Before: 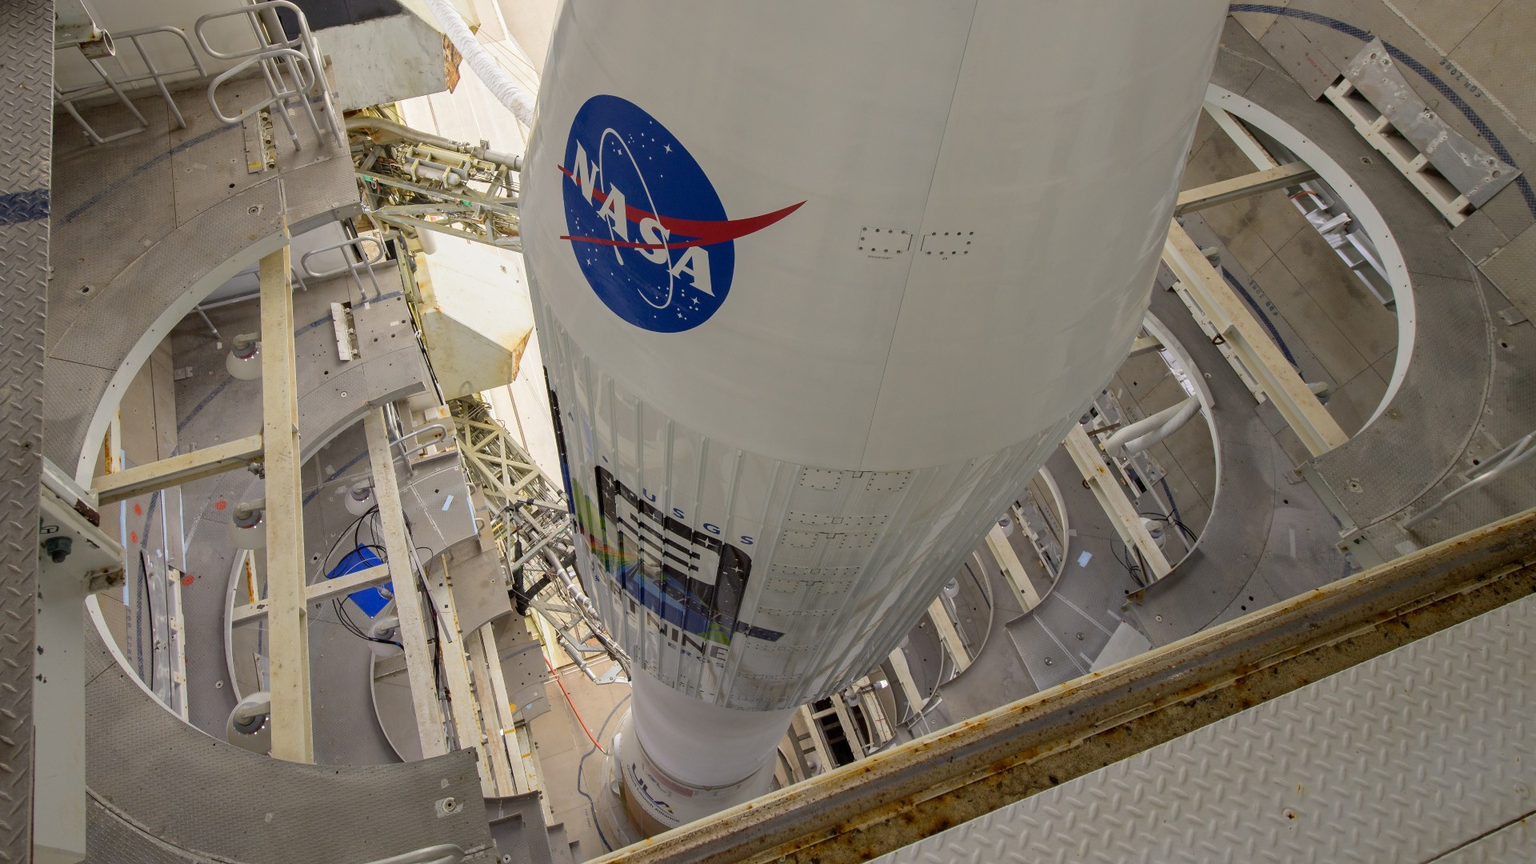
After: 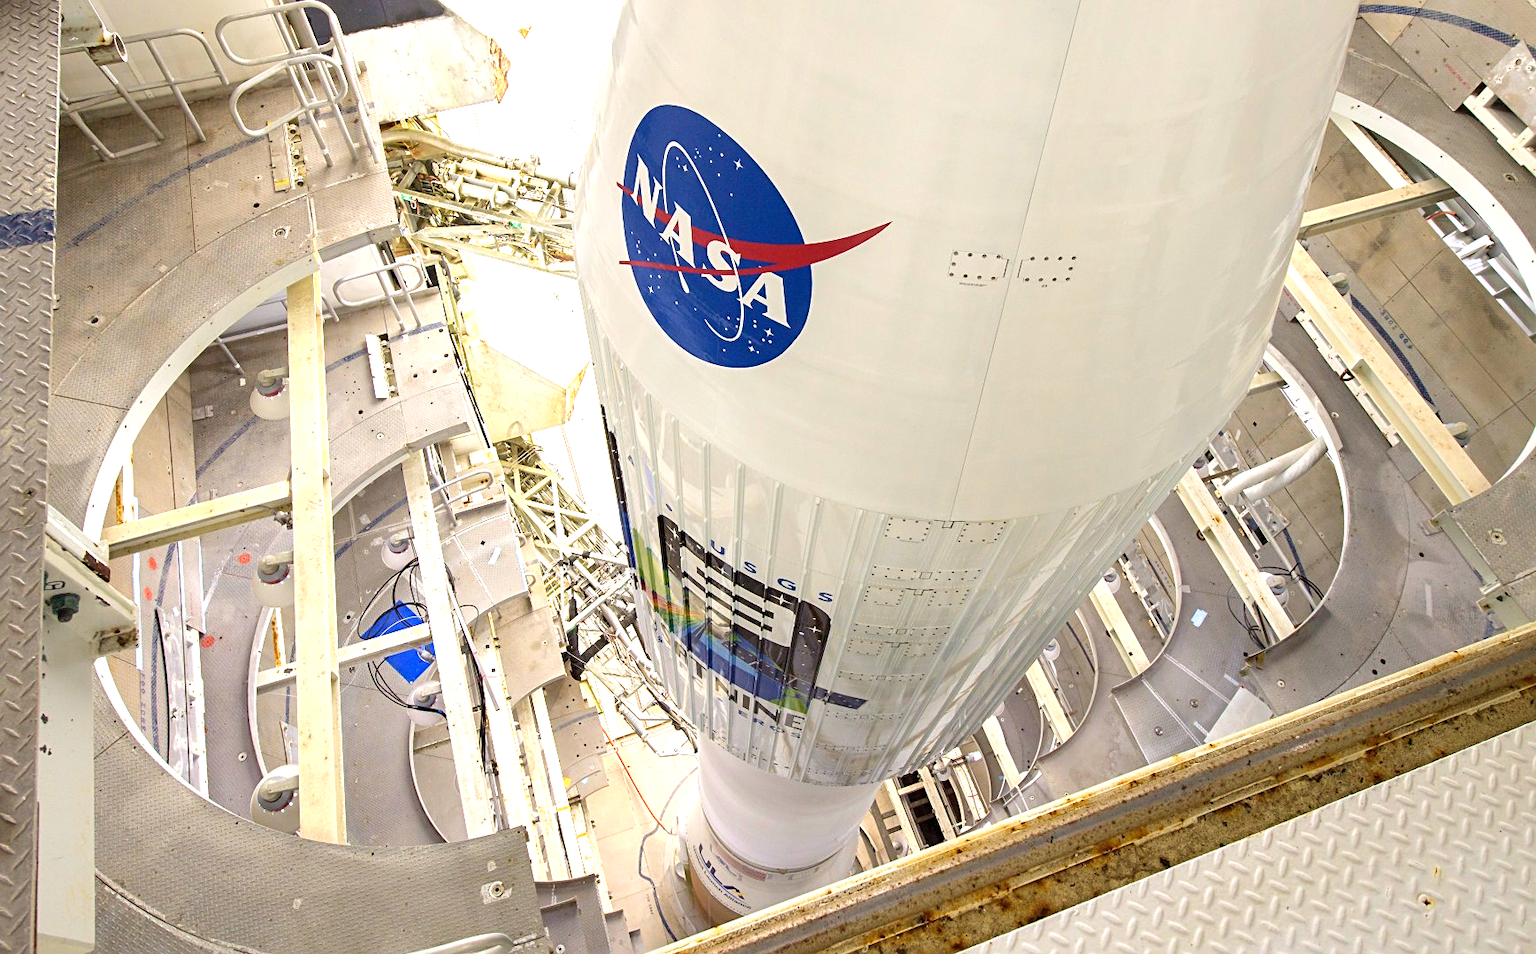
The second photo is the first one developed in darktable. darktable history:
velvia: on, module defaults
sharpen: radius 2.496, amount 0.322
exposure: black level correction 0, exposure 1.453 EV, compensate highlight preservation false
crop: right 9.499%, bottom 0.021%
